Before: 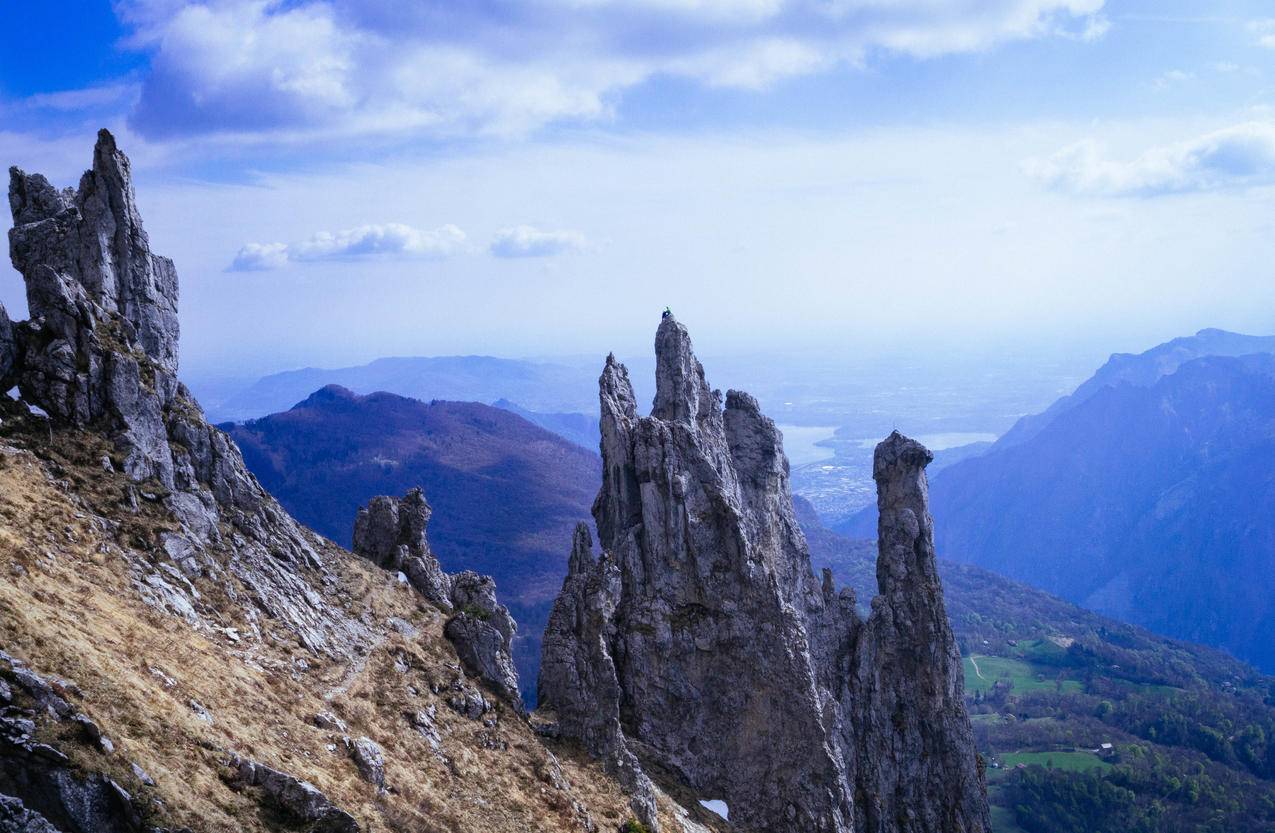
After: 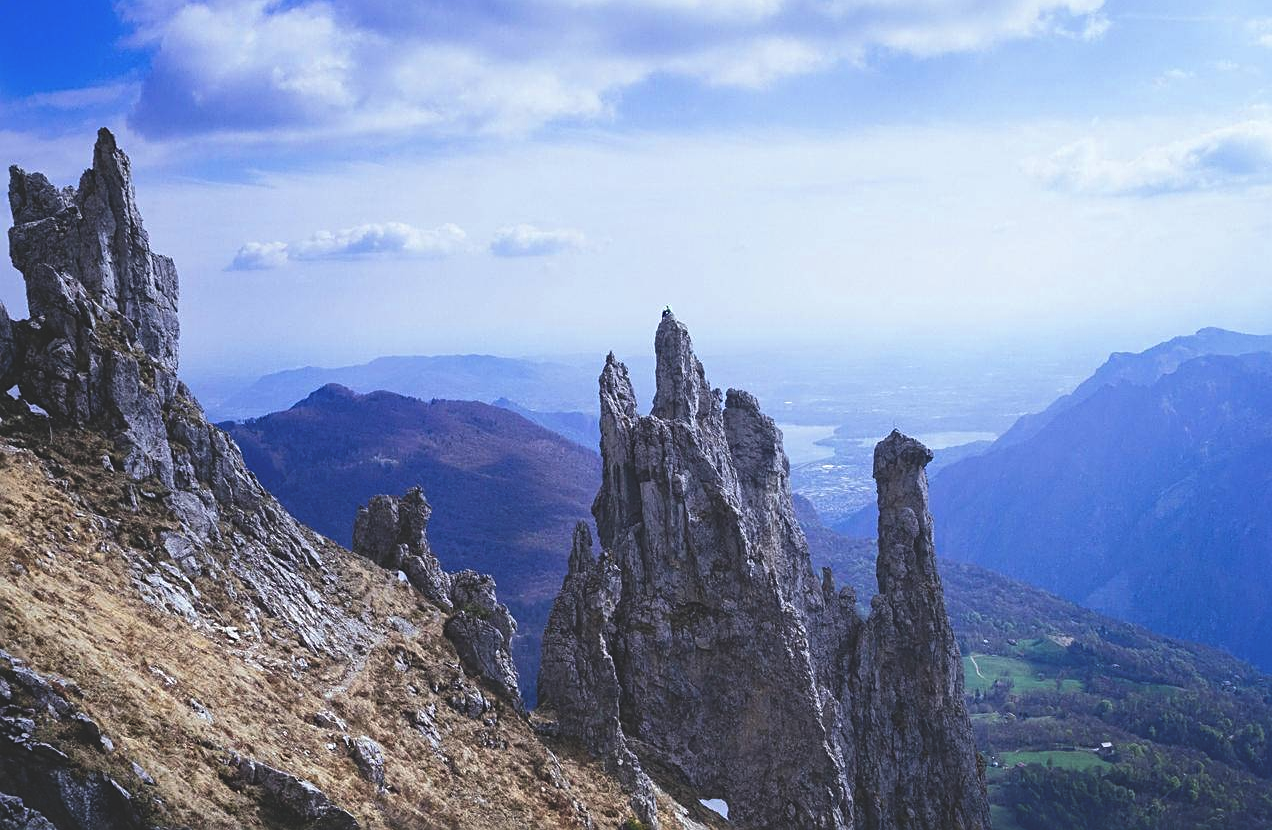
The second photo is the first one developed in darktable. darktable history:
sharpen: on, module defaults
crop: top 0.179%, bottom 0.137%
color zones: curves: ch0 [(0.25, 0.5) (0.463, 0.627) (0.484, 0.637) (0.75, 0.5)], mix 42.27%
exposure: black level correction -0.021, exposure -0.038 EV, compensate exposure bias true, compensate highlight preservation false
